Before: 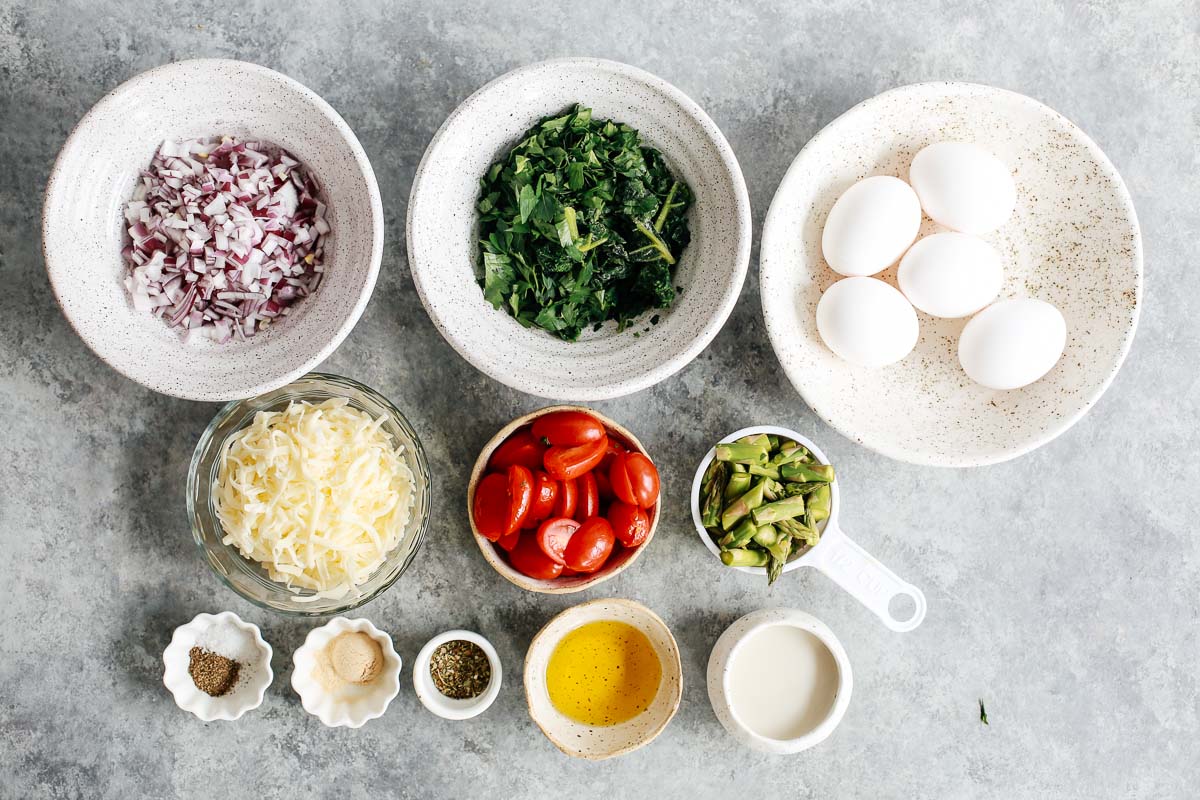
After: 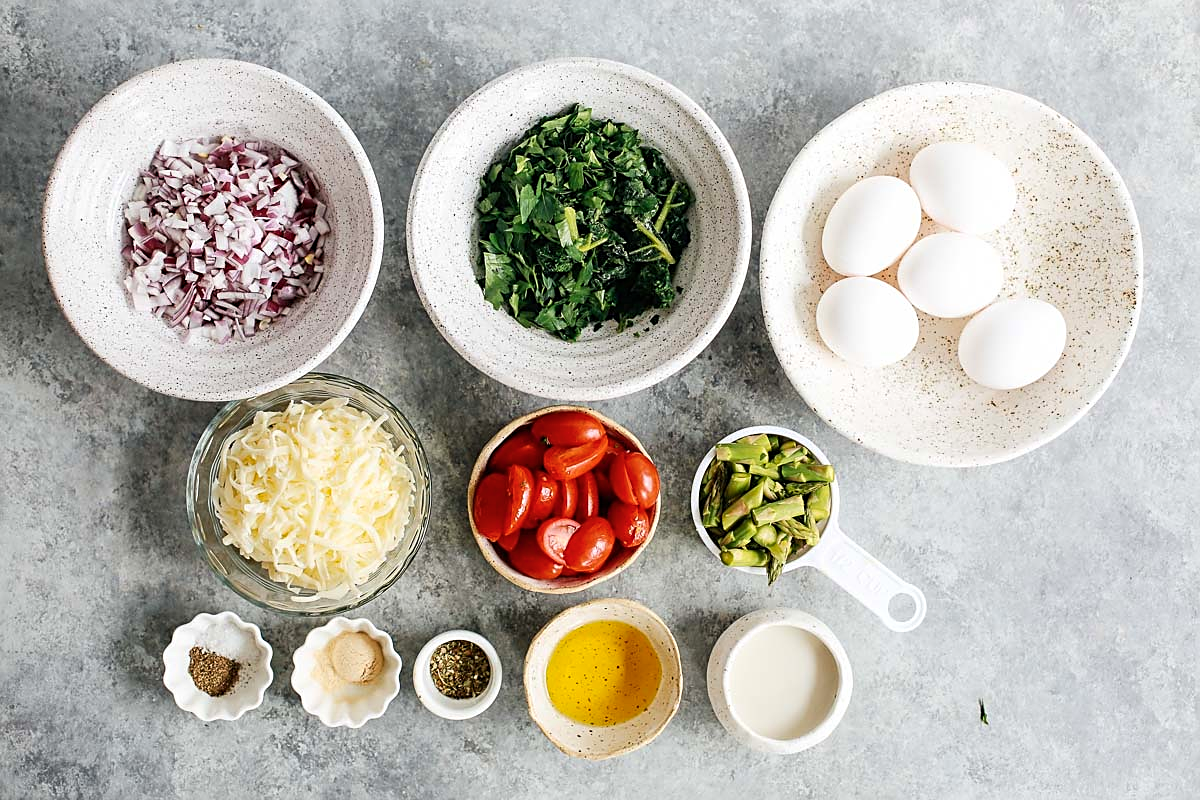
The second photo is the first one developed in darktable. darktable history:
color balance rgb: global vibrance 20%
sharpen: on, module defaults
